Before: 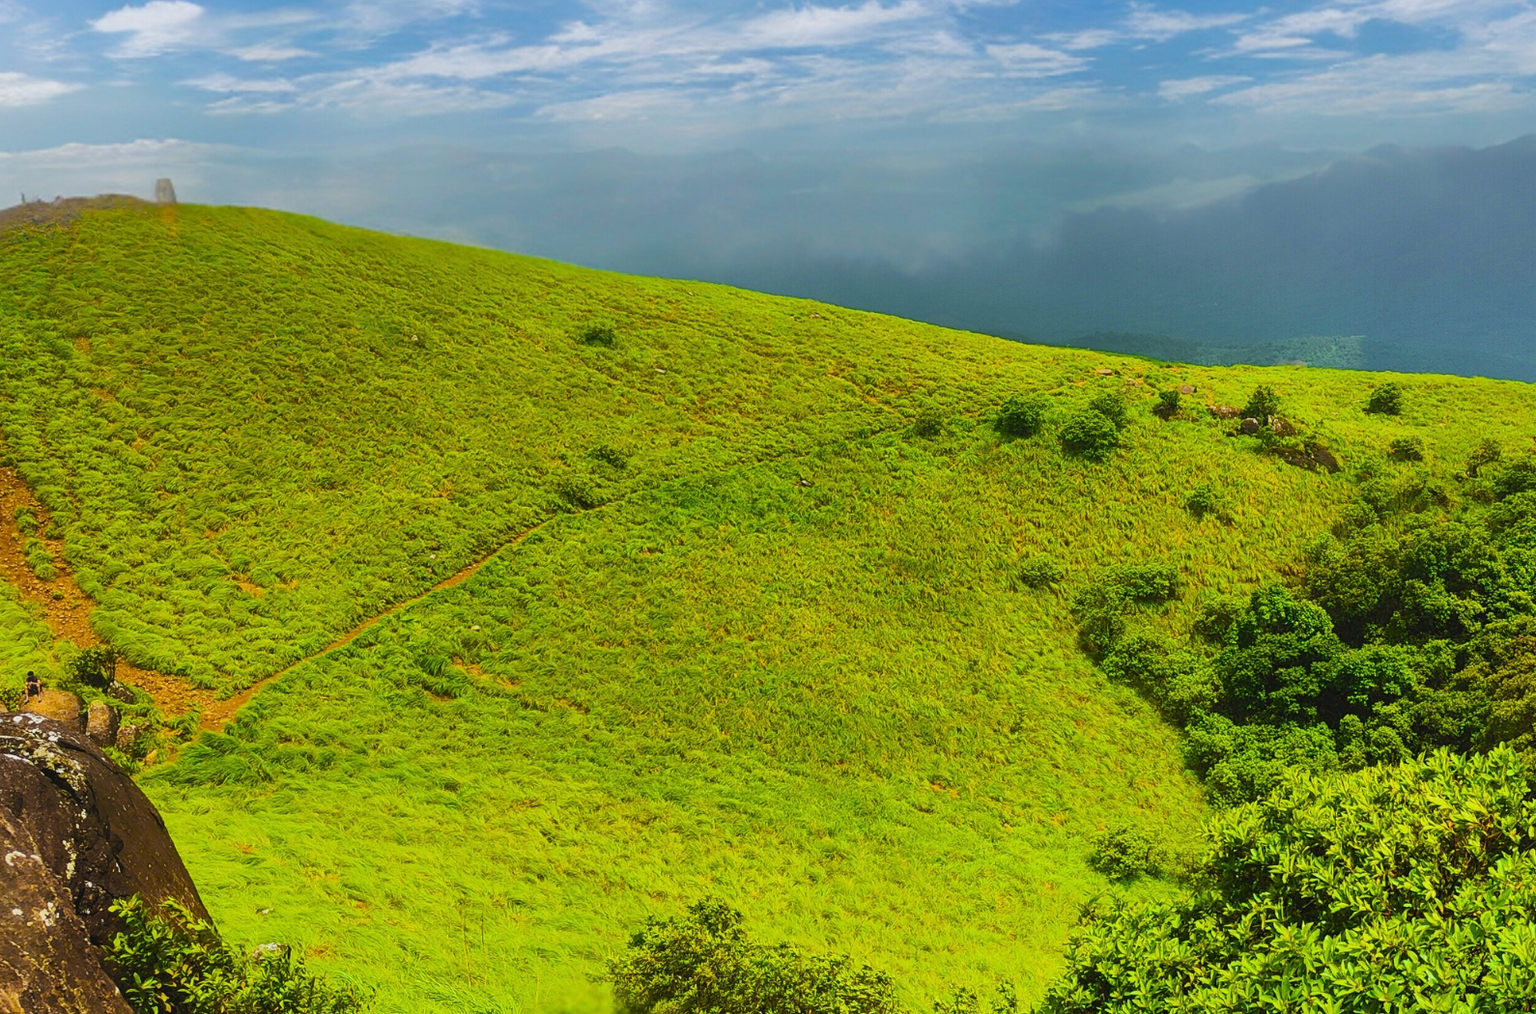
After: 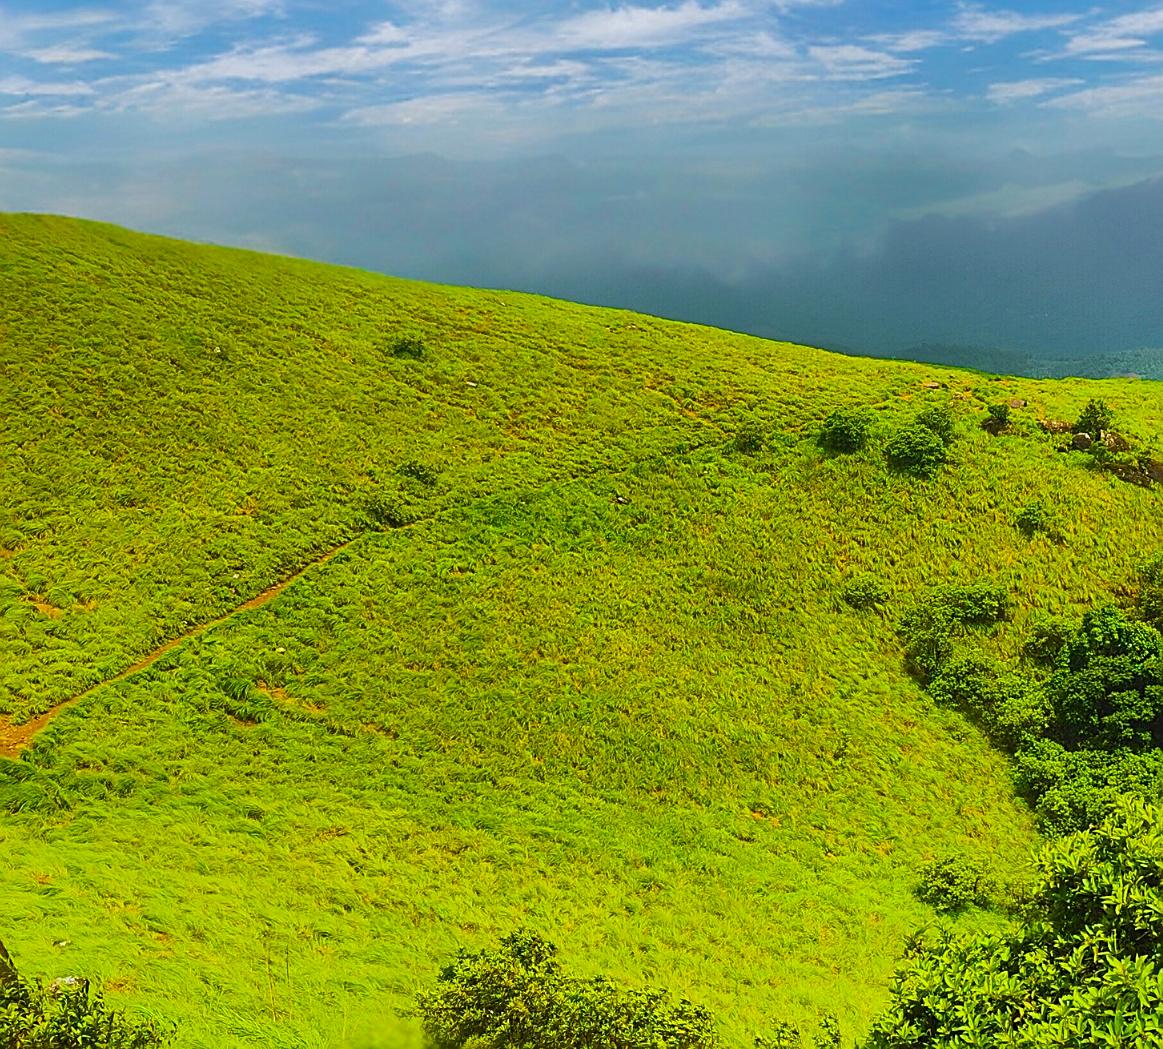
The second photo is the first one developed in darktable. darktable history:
sharpen: on, module defaults
color balance rgb: linear chroma grading › global chroma 8.77%, perceptual saturation grading › global saturation 0.114%
crop: left 13.392%, top 0%, right 13.438%
